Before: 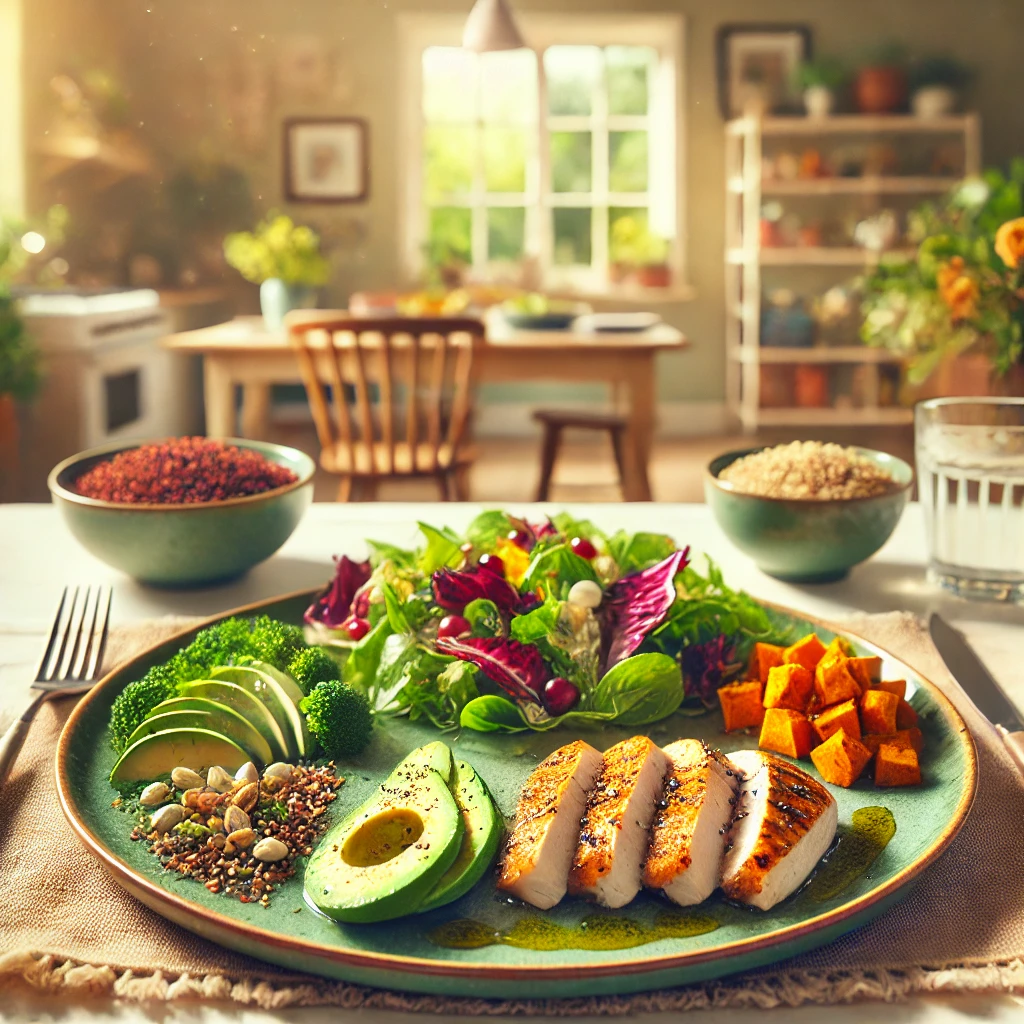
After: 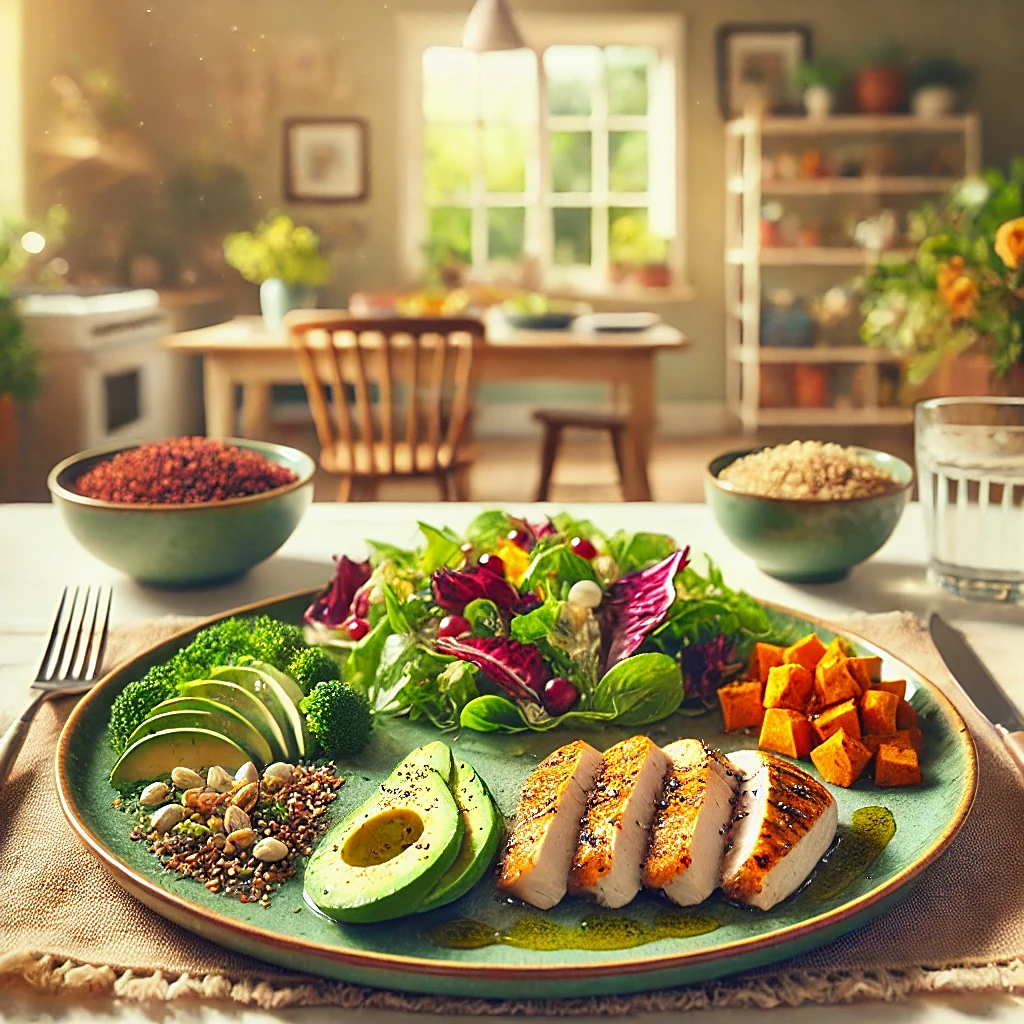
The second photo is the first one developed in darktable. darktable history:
exposure: exposure -0.048 EV, compensate highlight preservation false
sharpen: on, module defaults
